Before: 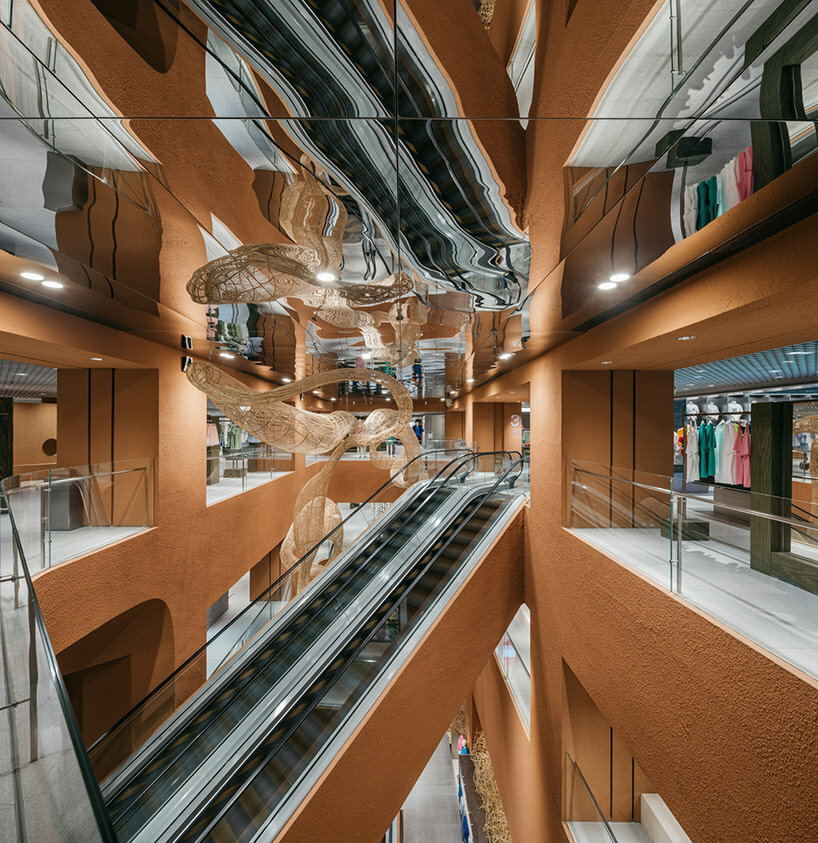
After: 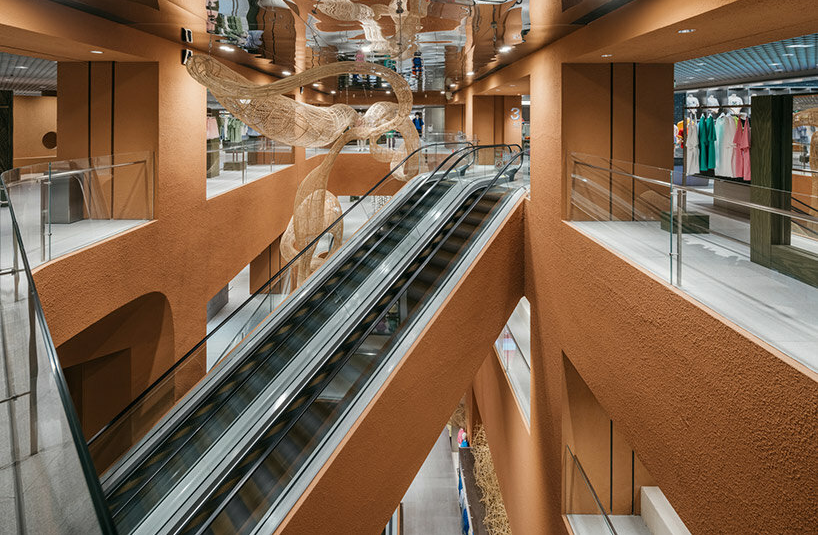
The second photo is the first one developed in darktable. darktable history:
crop and rotate: top 36.425%
